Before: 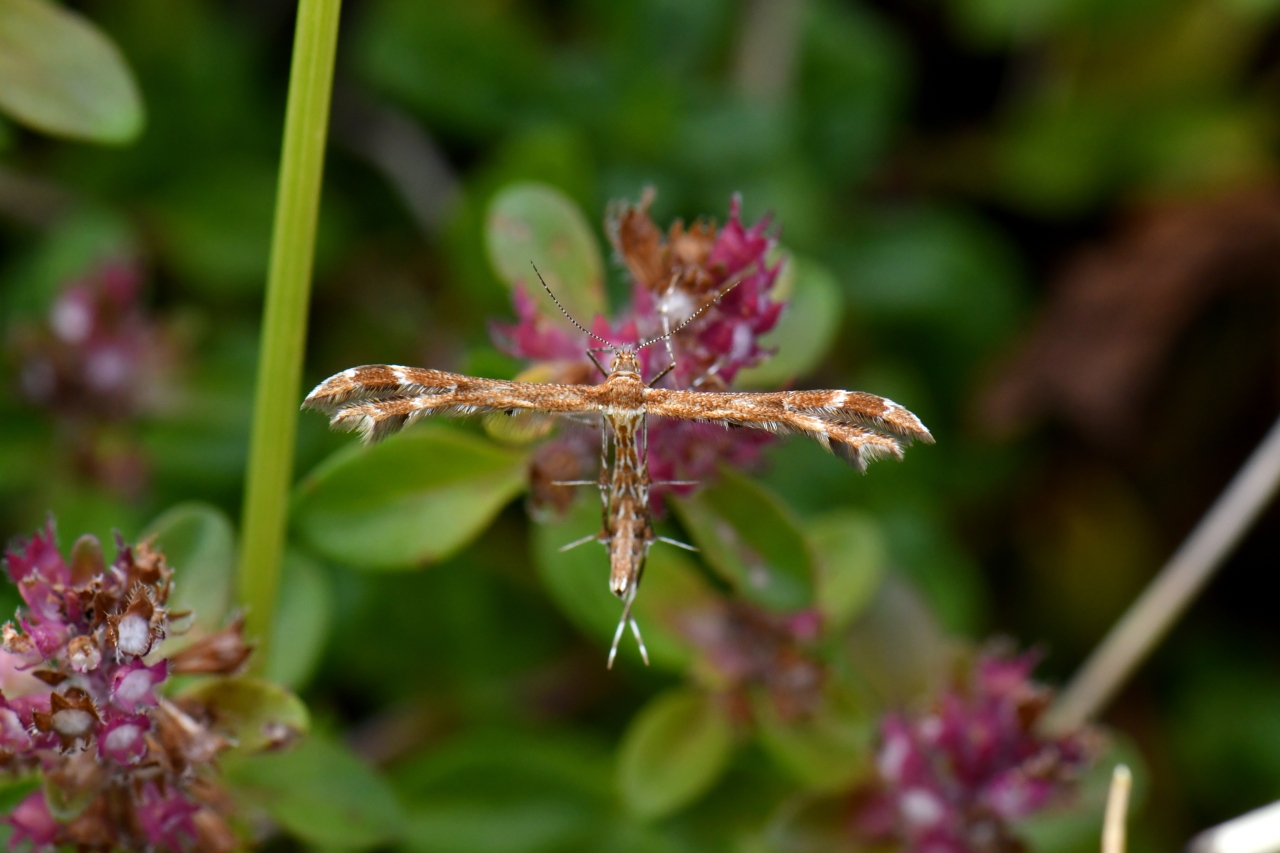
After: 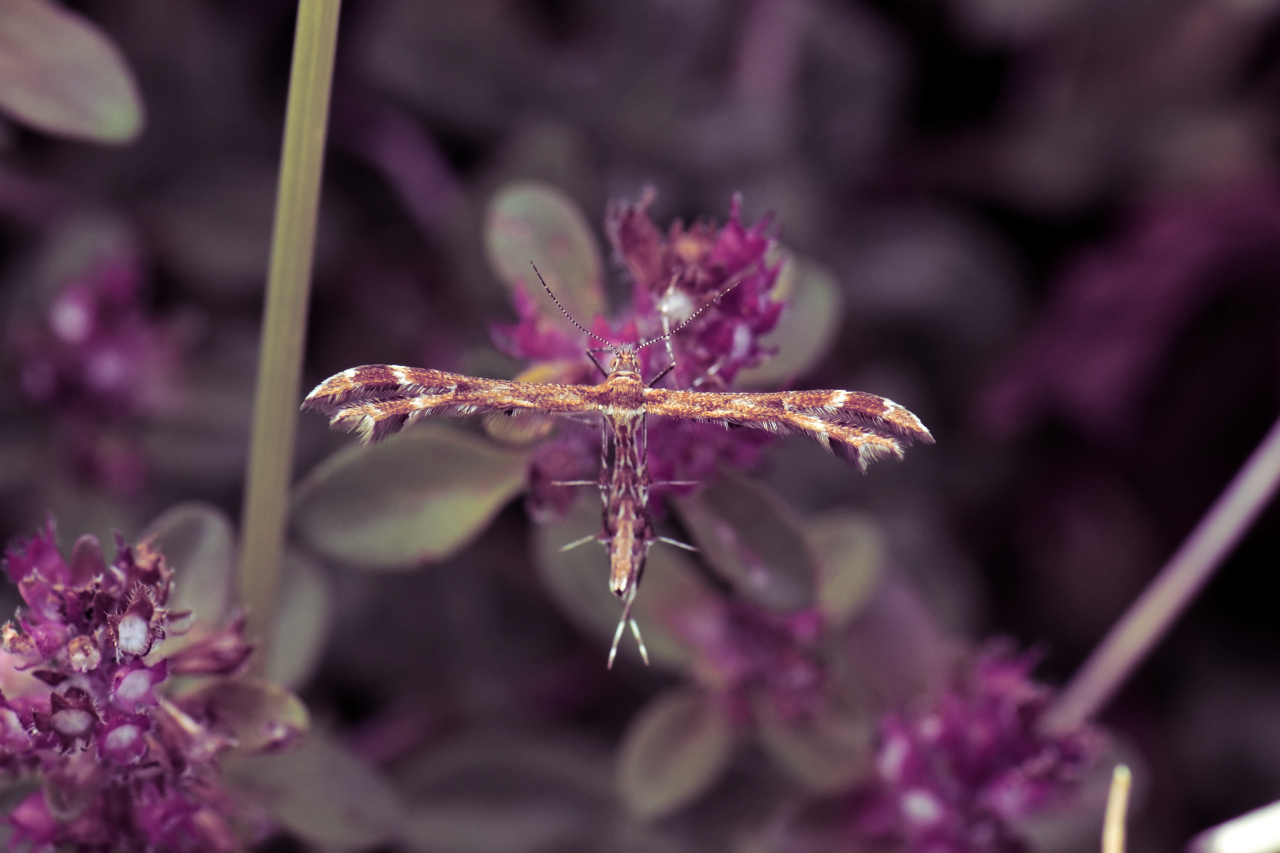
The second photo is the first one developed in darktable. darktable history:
tone equalizer: on, module defaults
split-toning: shadows › hue 277.2°, shadows › saturation 0.74
